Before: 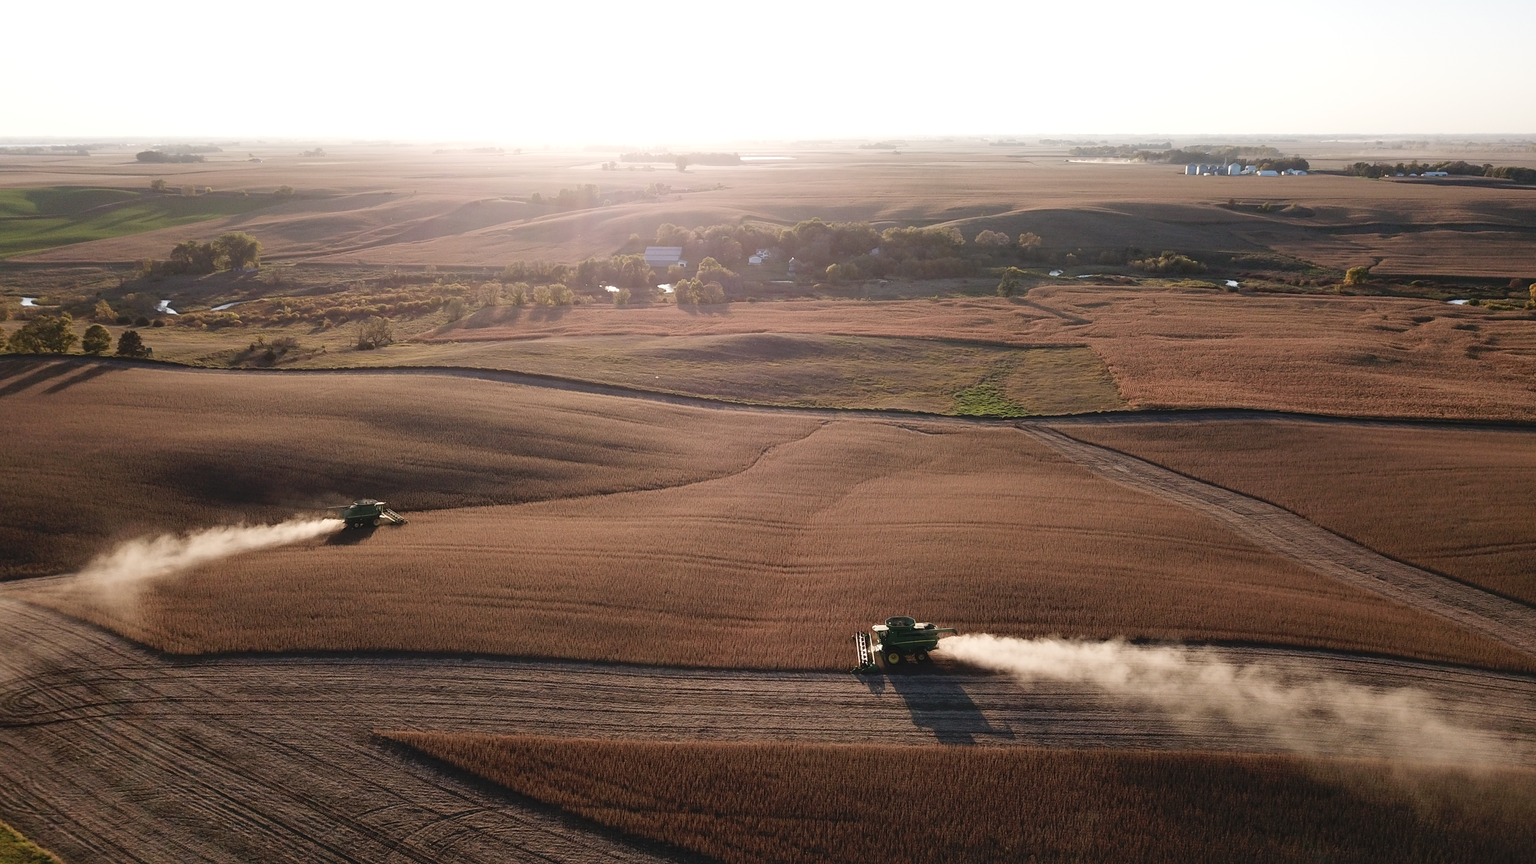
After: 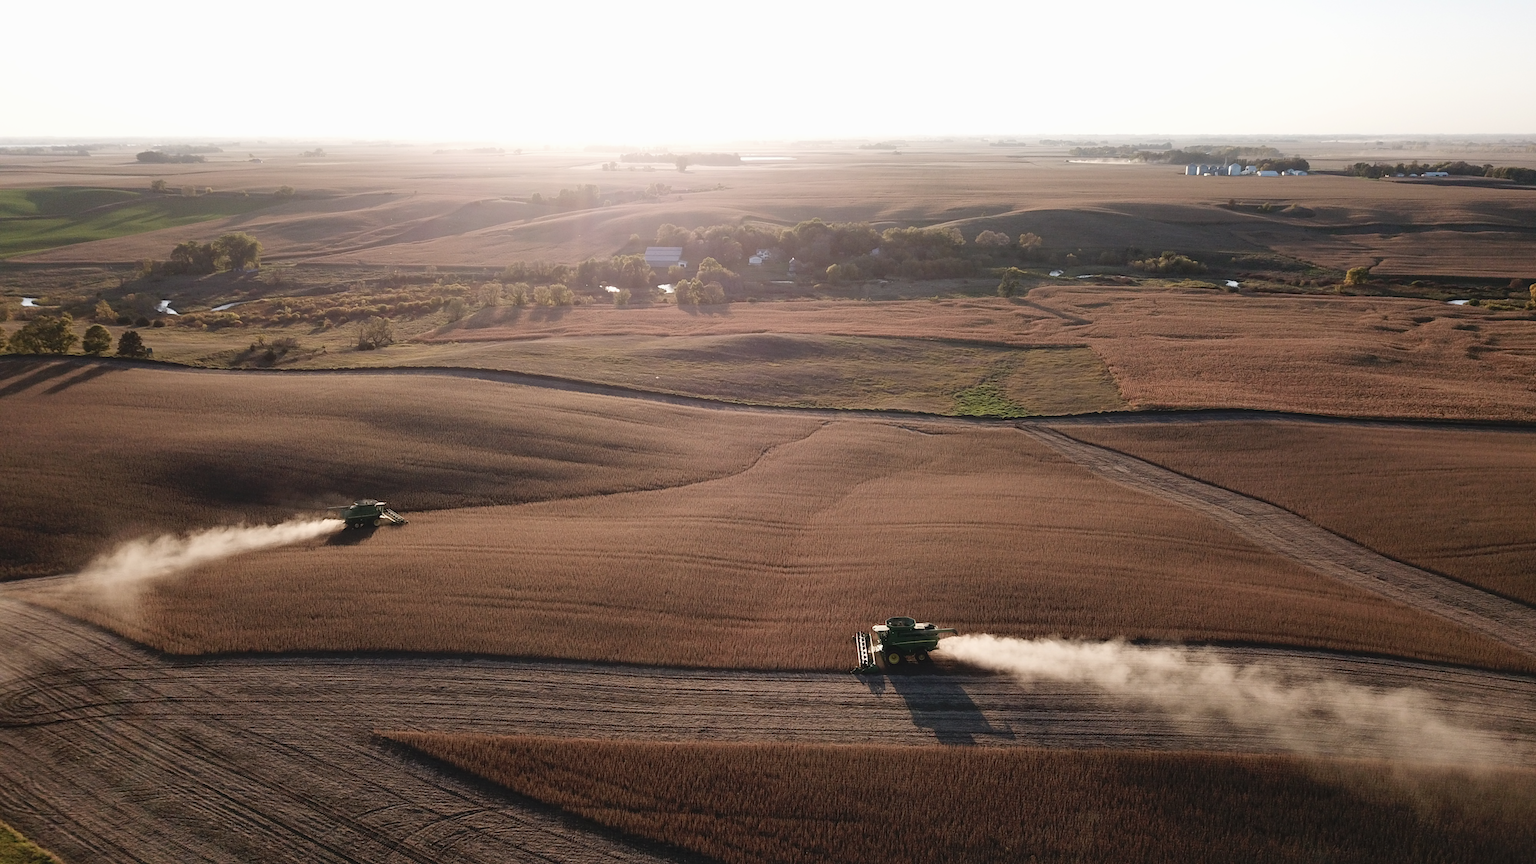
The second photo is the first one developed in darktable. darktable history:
exposure: exposure -0.041 EV, compensate exposure bias true
contrast brightness saturation: saturation -0.063
